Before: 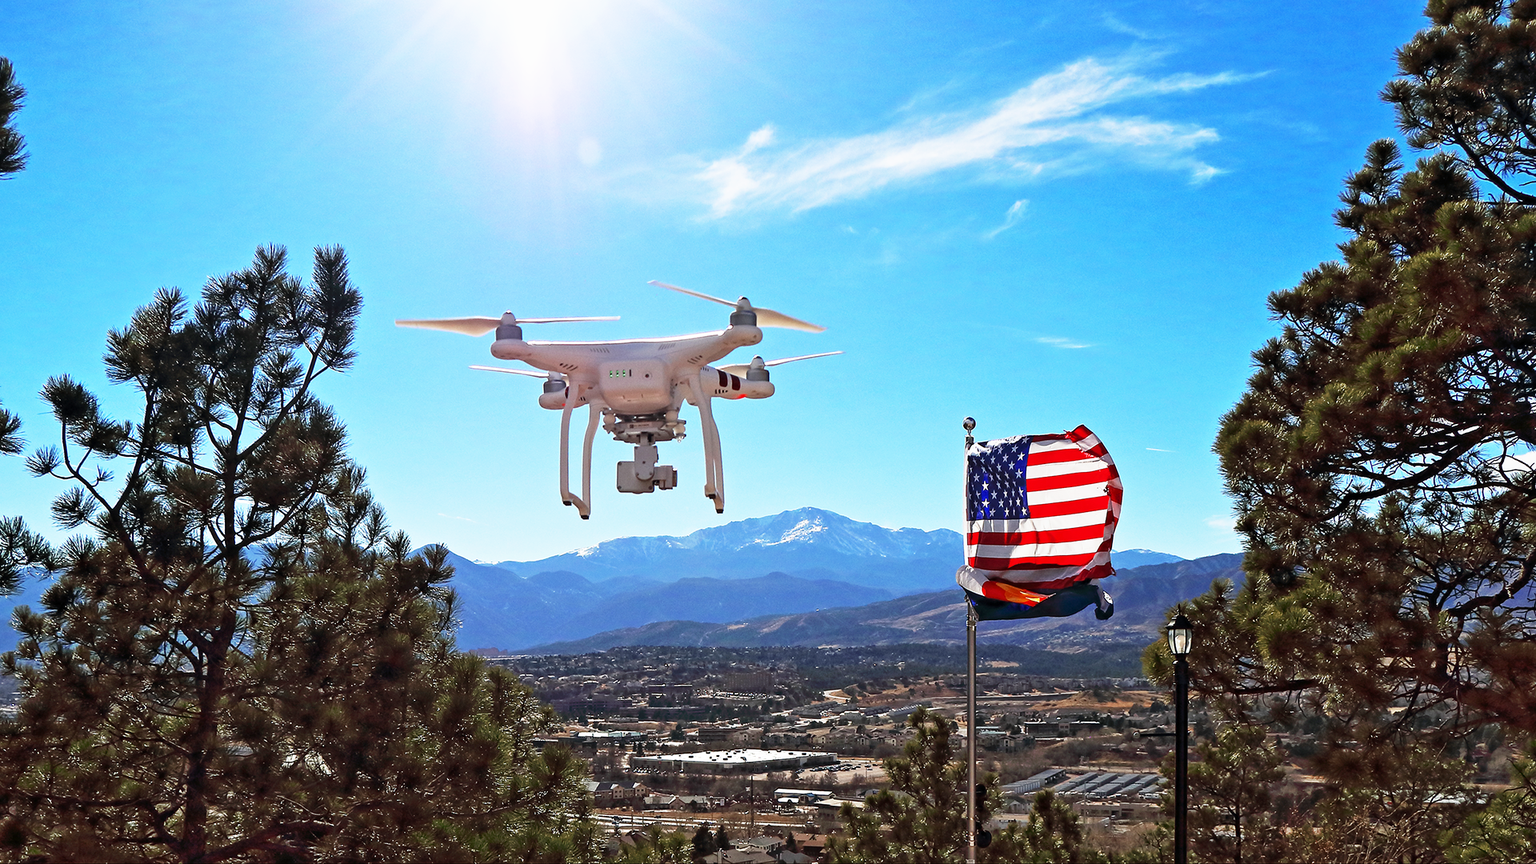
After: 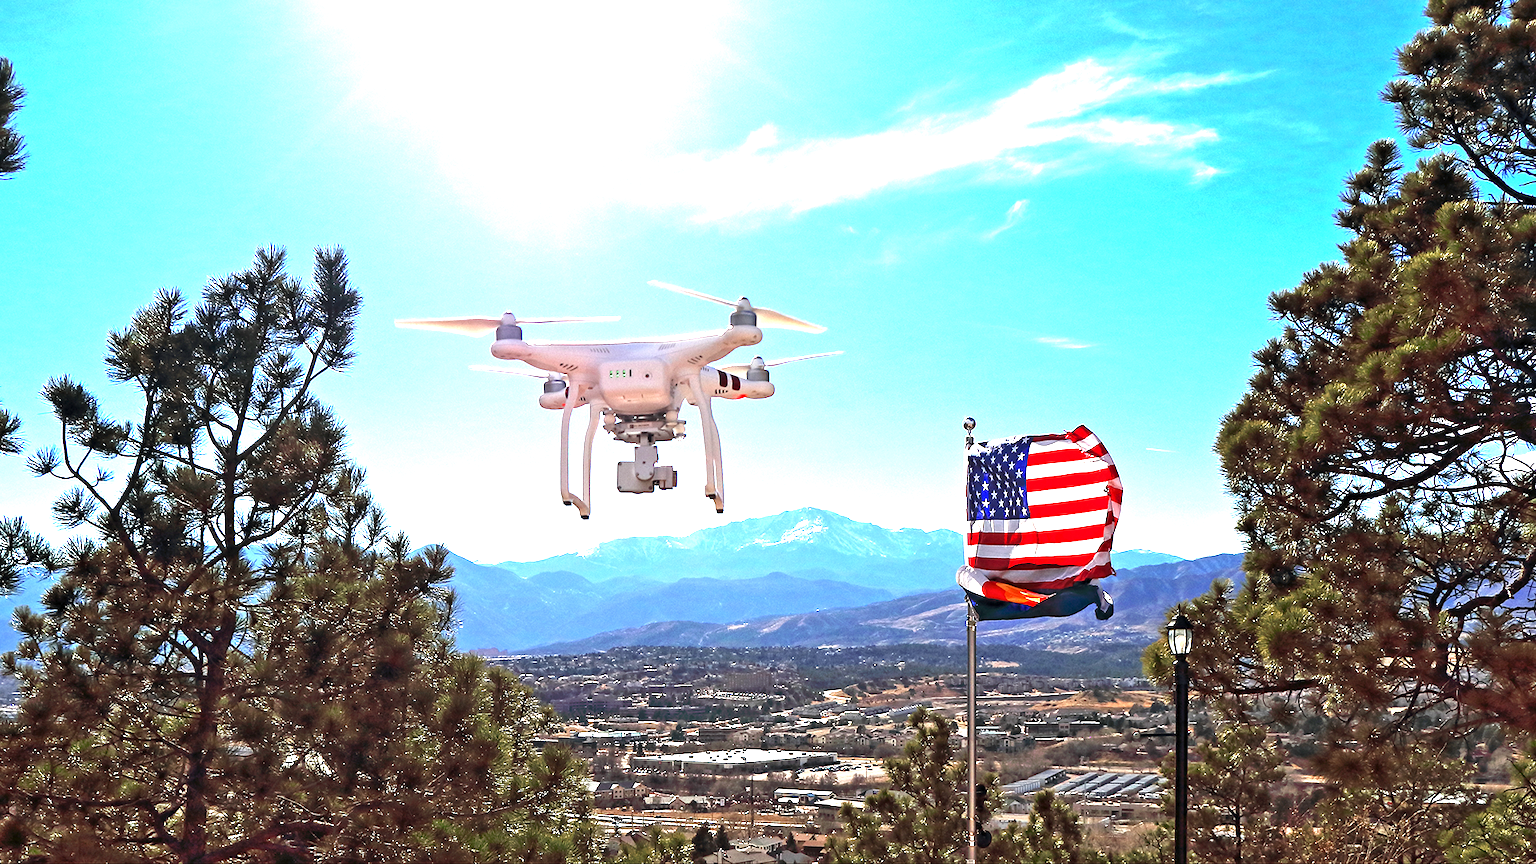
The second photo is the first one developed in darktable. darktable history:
exposure: exposure 1.144 EV, compensate exposure bias true, compensate highlight preservation false
